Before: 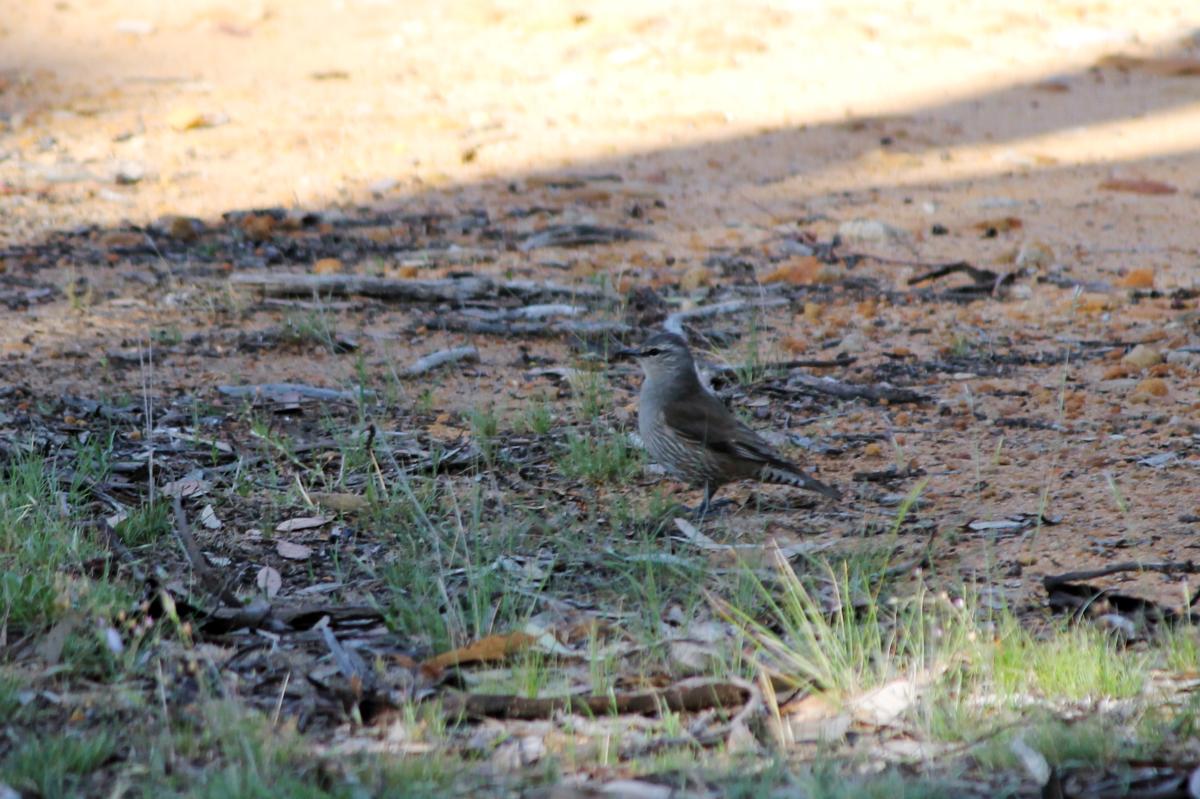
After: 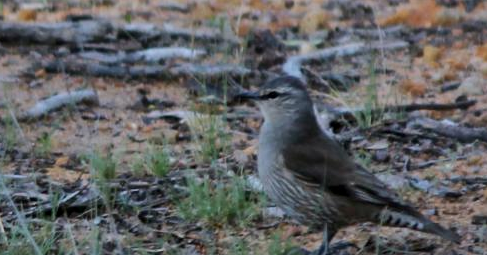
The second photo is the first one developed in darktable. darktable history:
color correction: highlights b* 0.002
local contrast: mode bilateral grid, contrast 21, coarseness 51, detail 133%, midtone range 0.2
crop: left 31.762%, top 32.192%, right 27.649%, bottom 35.864%
